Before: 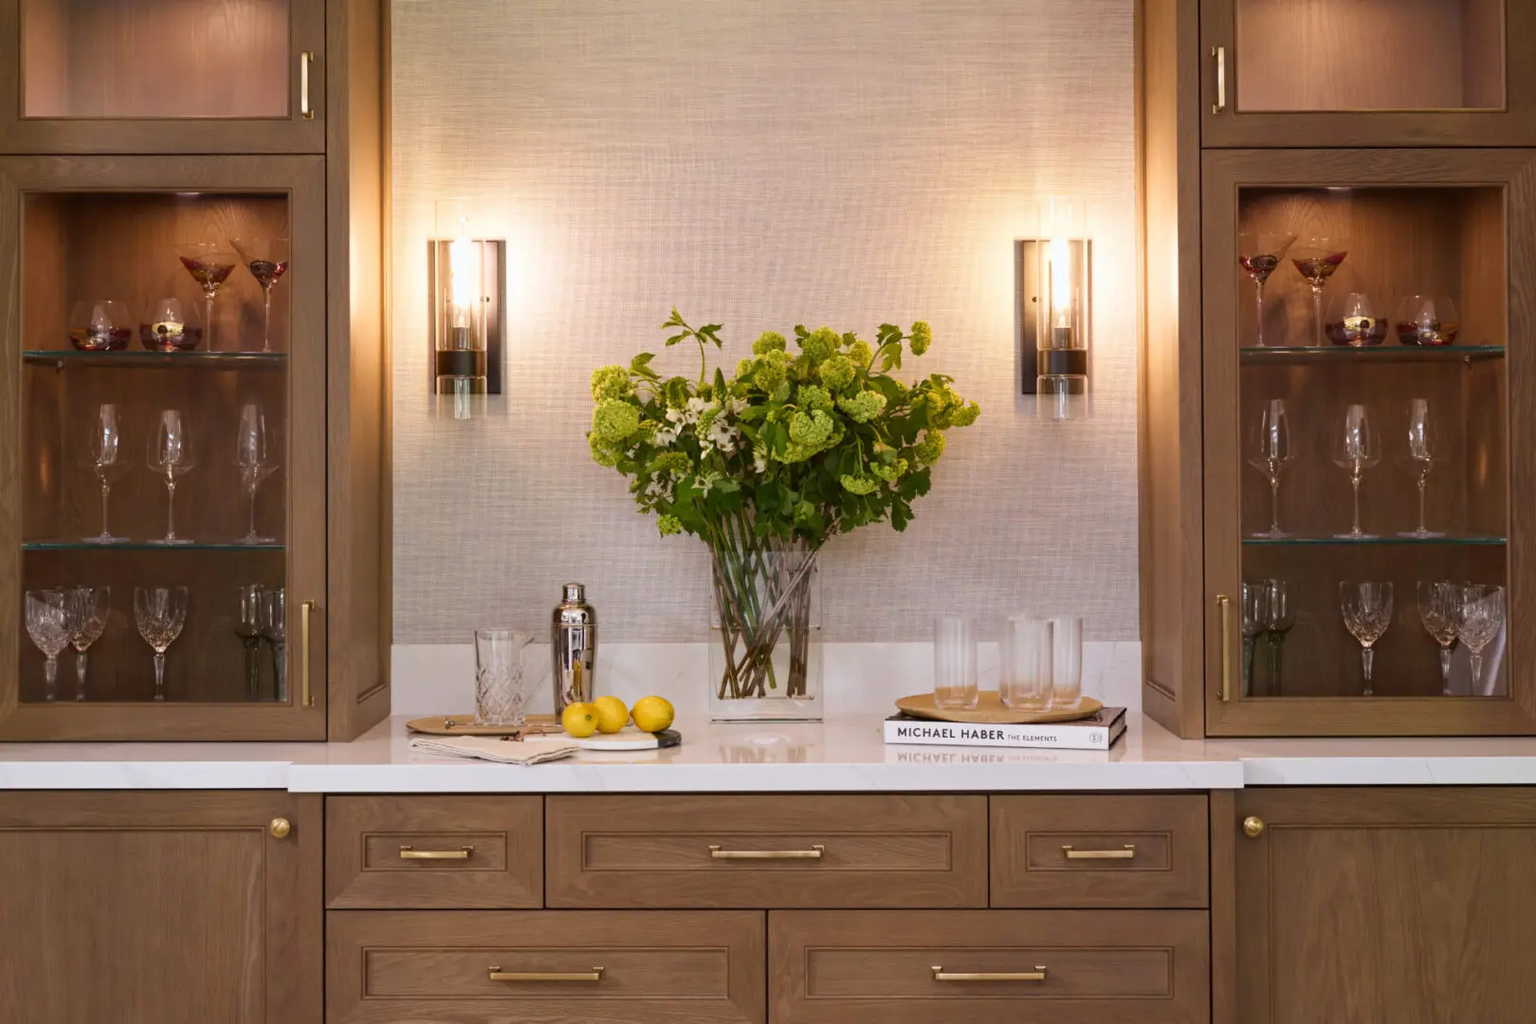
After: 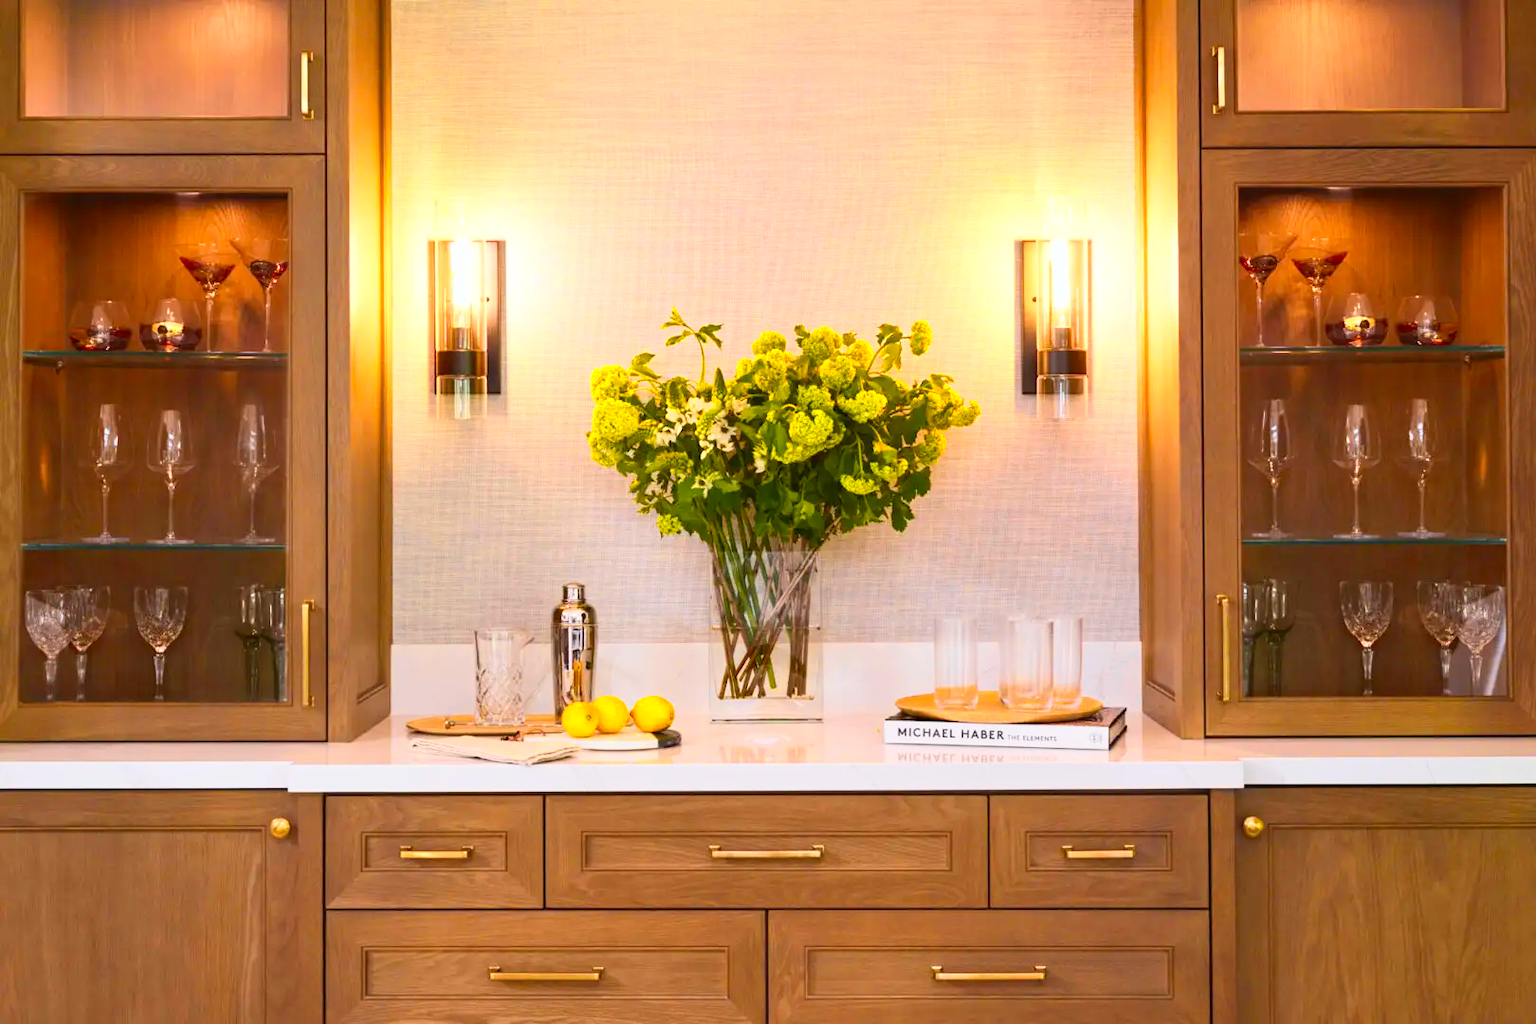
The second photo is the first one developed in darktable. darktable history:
color zones: curves: ch0 [(0, 0.511) (0.143, 0.531) (0.286, 0.56) (0.429, 0.5) (0.571, 0.5) (0.714, 0.5) (0.857, 0.5) (1, 0.5)]; ch1 [(0, 0.525) (0.143, 0.705) (0.286, 0.715) (0.429, 0.35) (0.571, 0.35) (0.714, 0.35) (0.857, 0.4) (1, 0.4)]; ch2 [(0, 0.572) (0.143, 0.512) (0.286, 0.473) (0.429, 0.45) (0.571, 0.5) (0.714, 0.5) (0.857, 0.518) (1, 0.518)]
contrast brightness saturation: contrast 0.24, brightness 0.253, saturation 0.38
